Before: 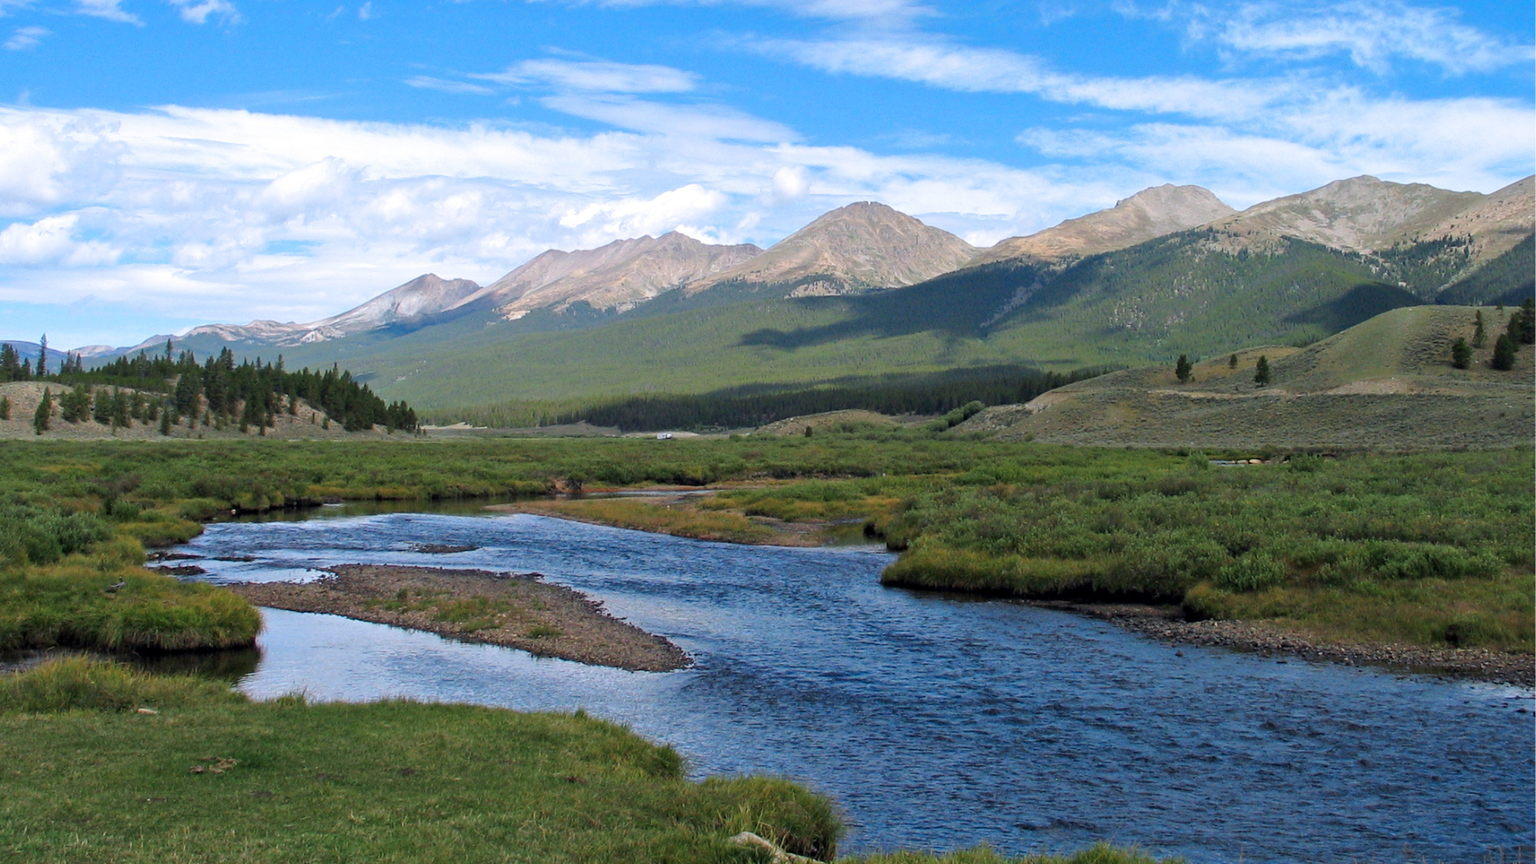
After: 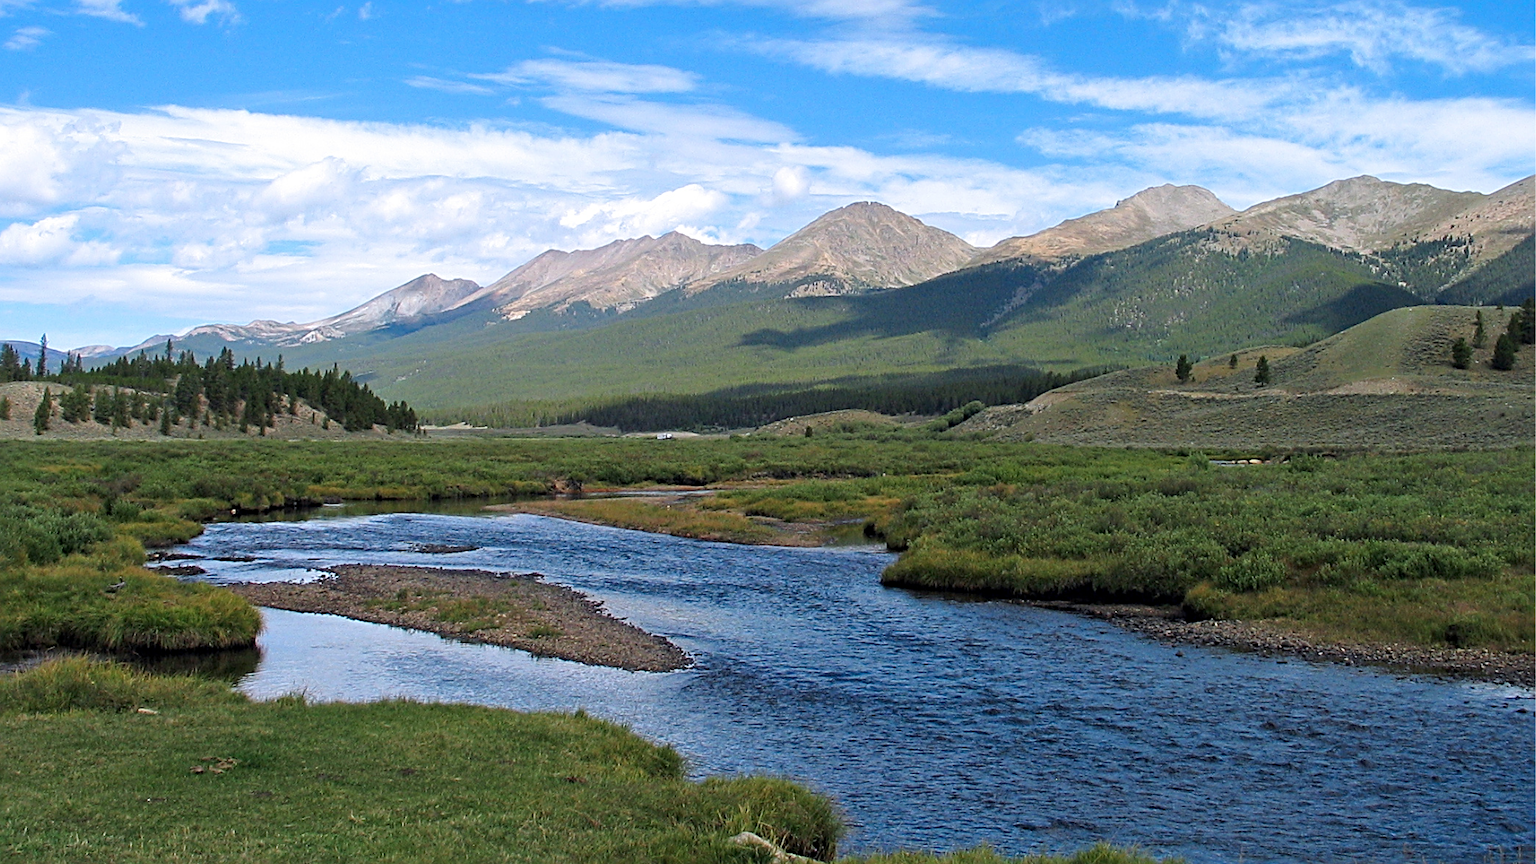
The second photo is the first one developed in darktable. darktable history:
sharpen: radius 2.543, amount 0.636
tone equalizer: on, module defaults
